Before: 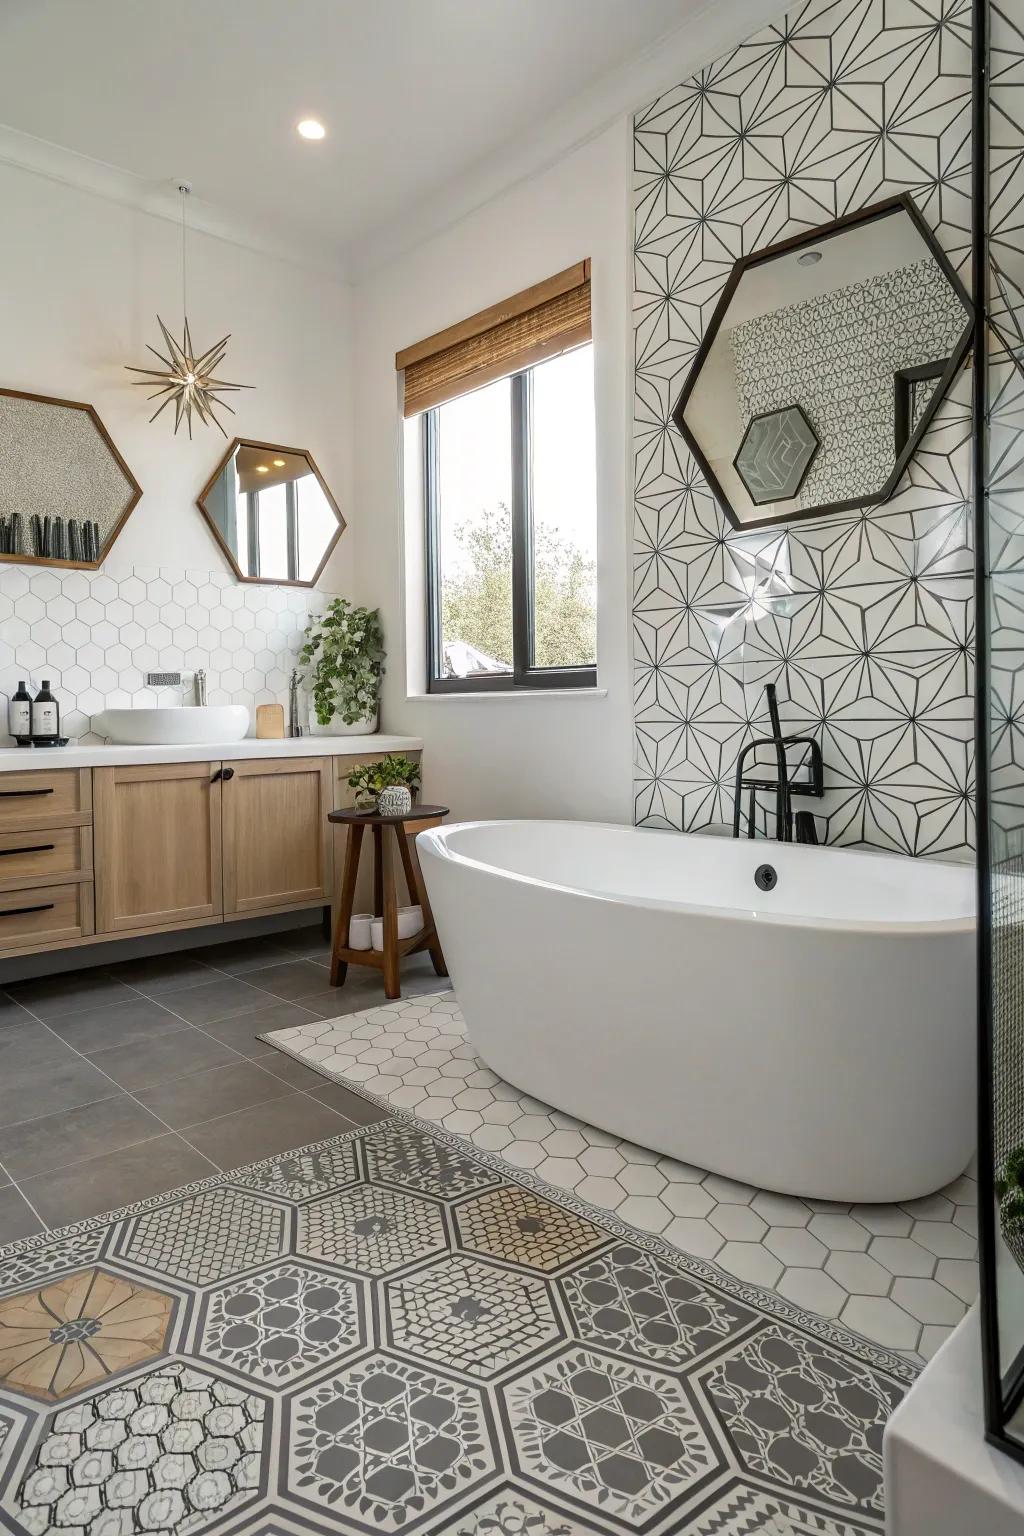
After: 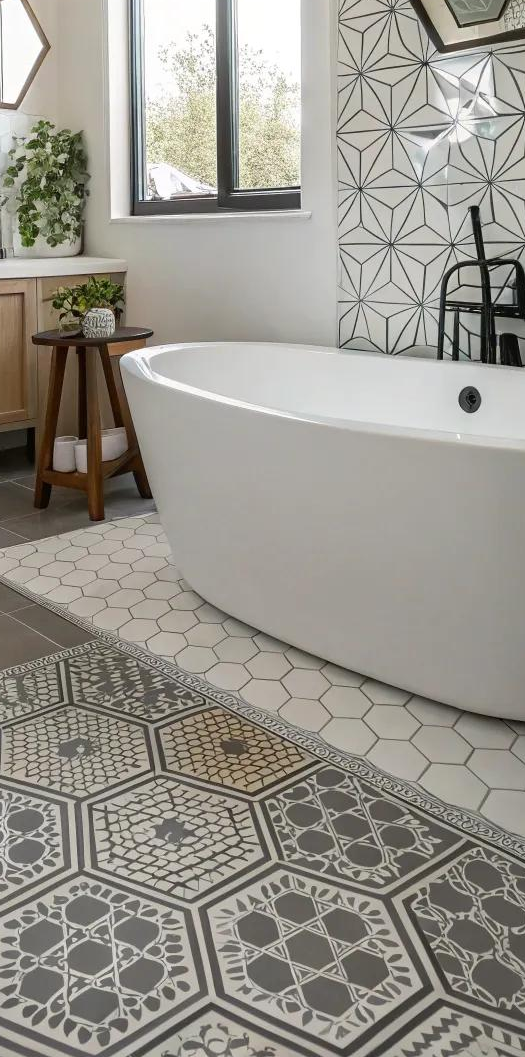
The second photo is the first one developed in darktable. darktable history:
crop and rotate: left 28.911%, top 31.135%, right 19.815%
